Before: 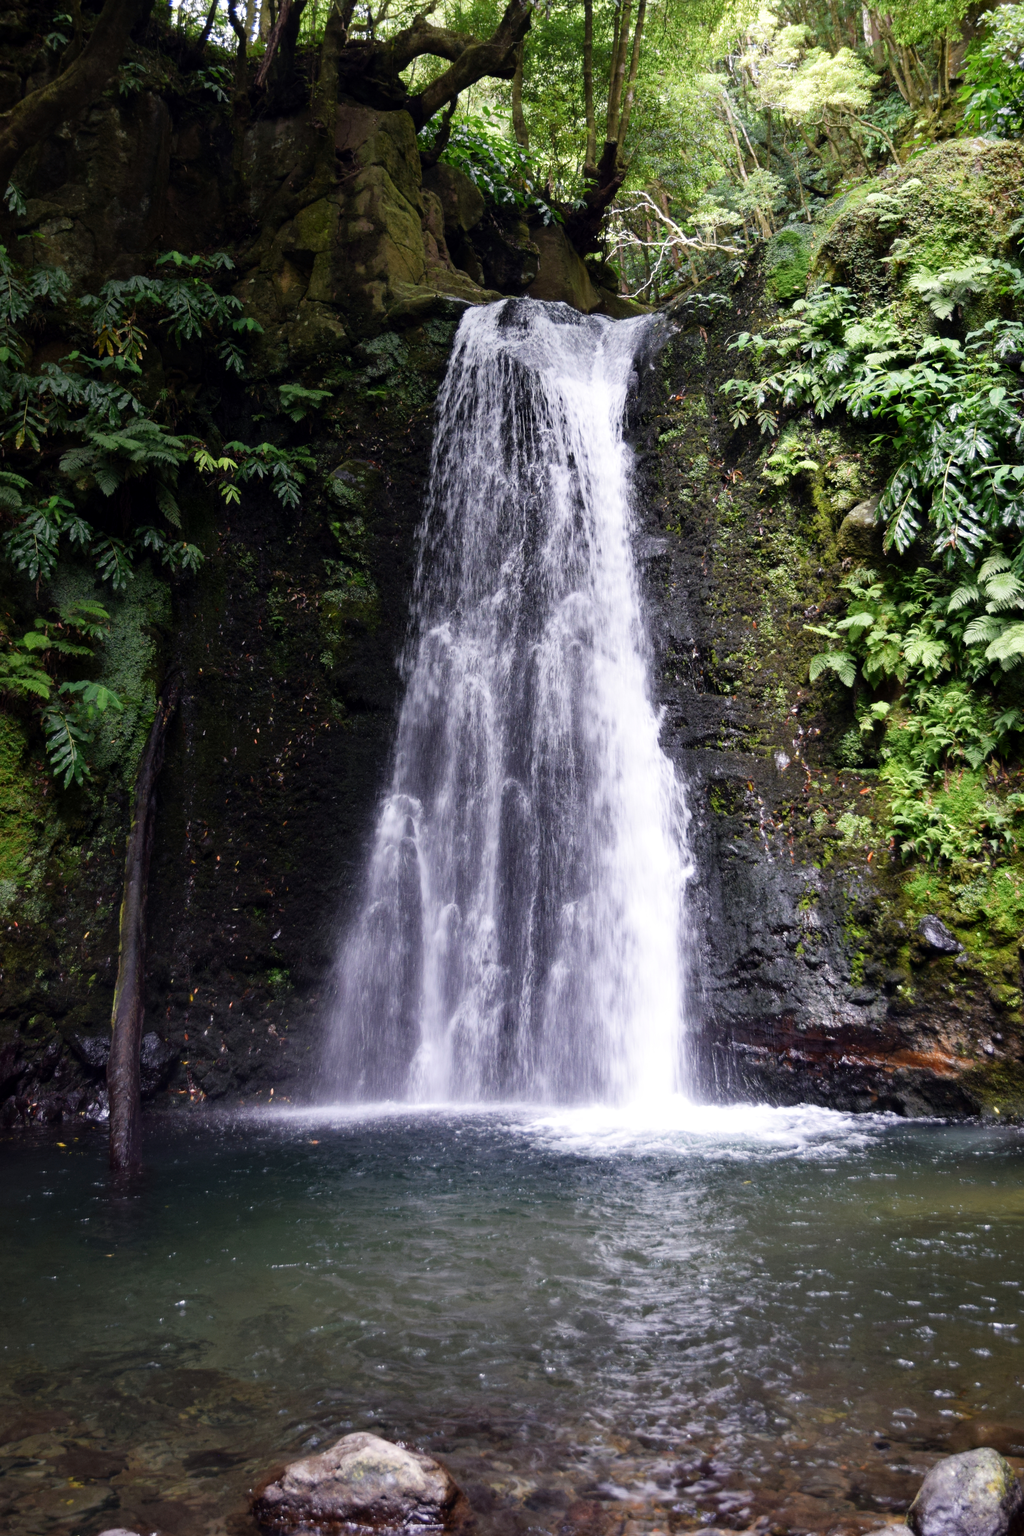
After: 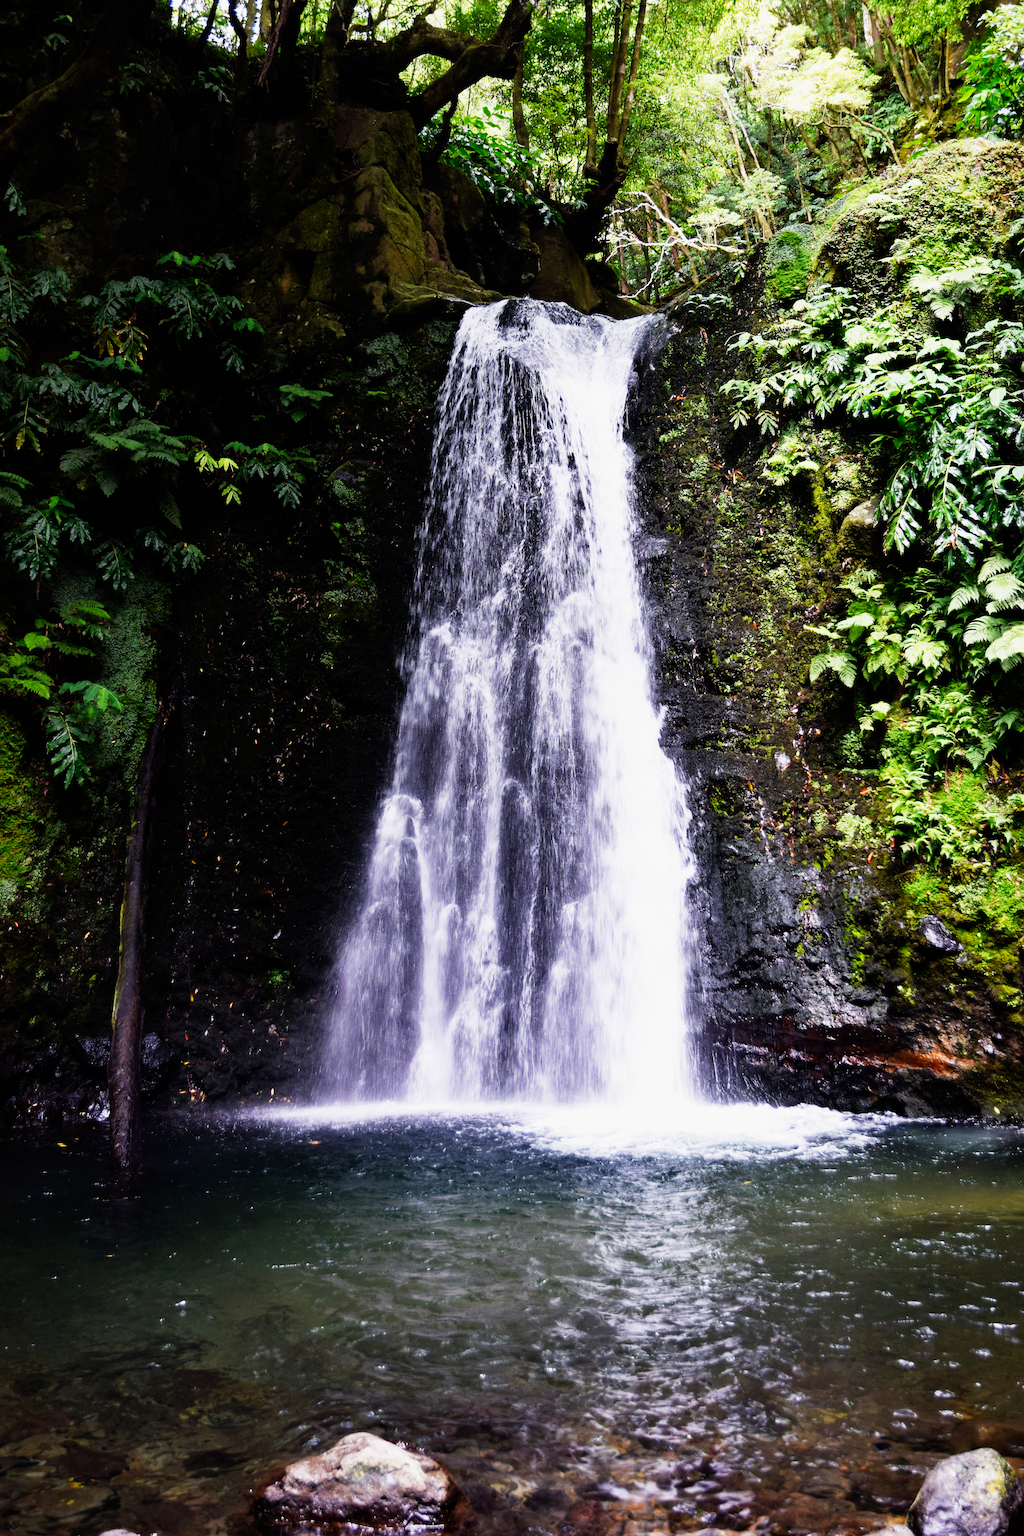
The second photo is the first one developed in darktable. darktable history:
sigmoid: contrast 1.93, skew 0.29, preserve hue 0%
exposure: exposure 0.2 EV, compensate highlight preservation false
sharpen: radius 1.864, amount 0.398, threshold 1.271
